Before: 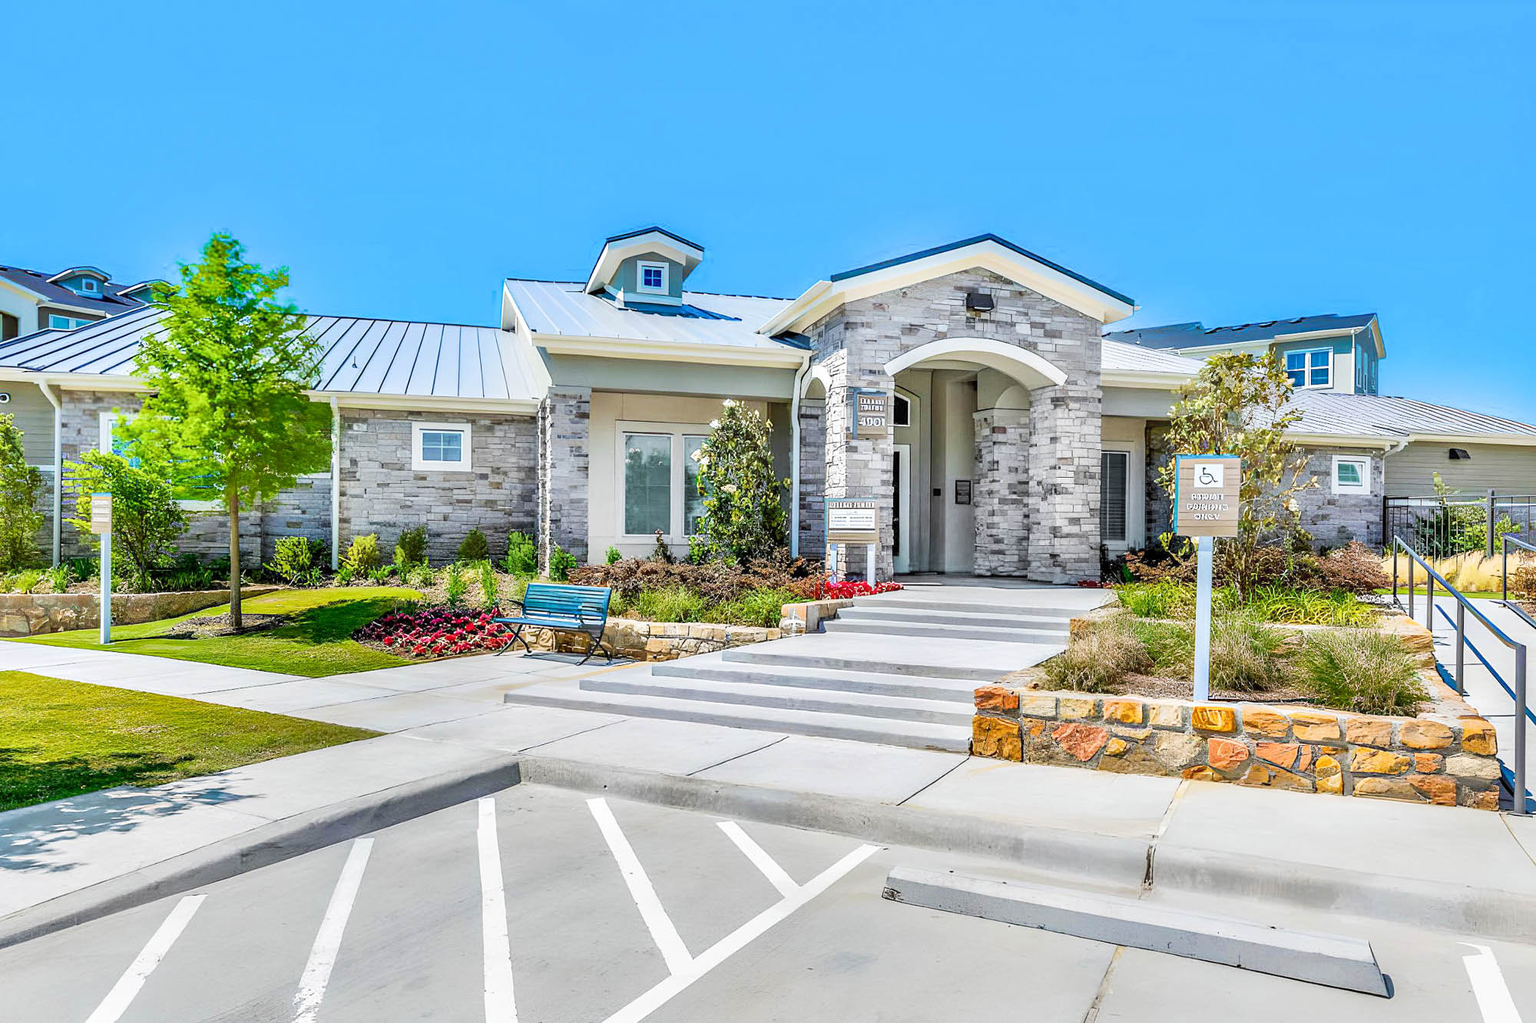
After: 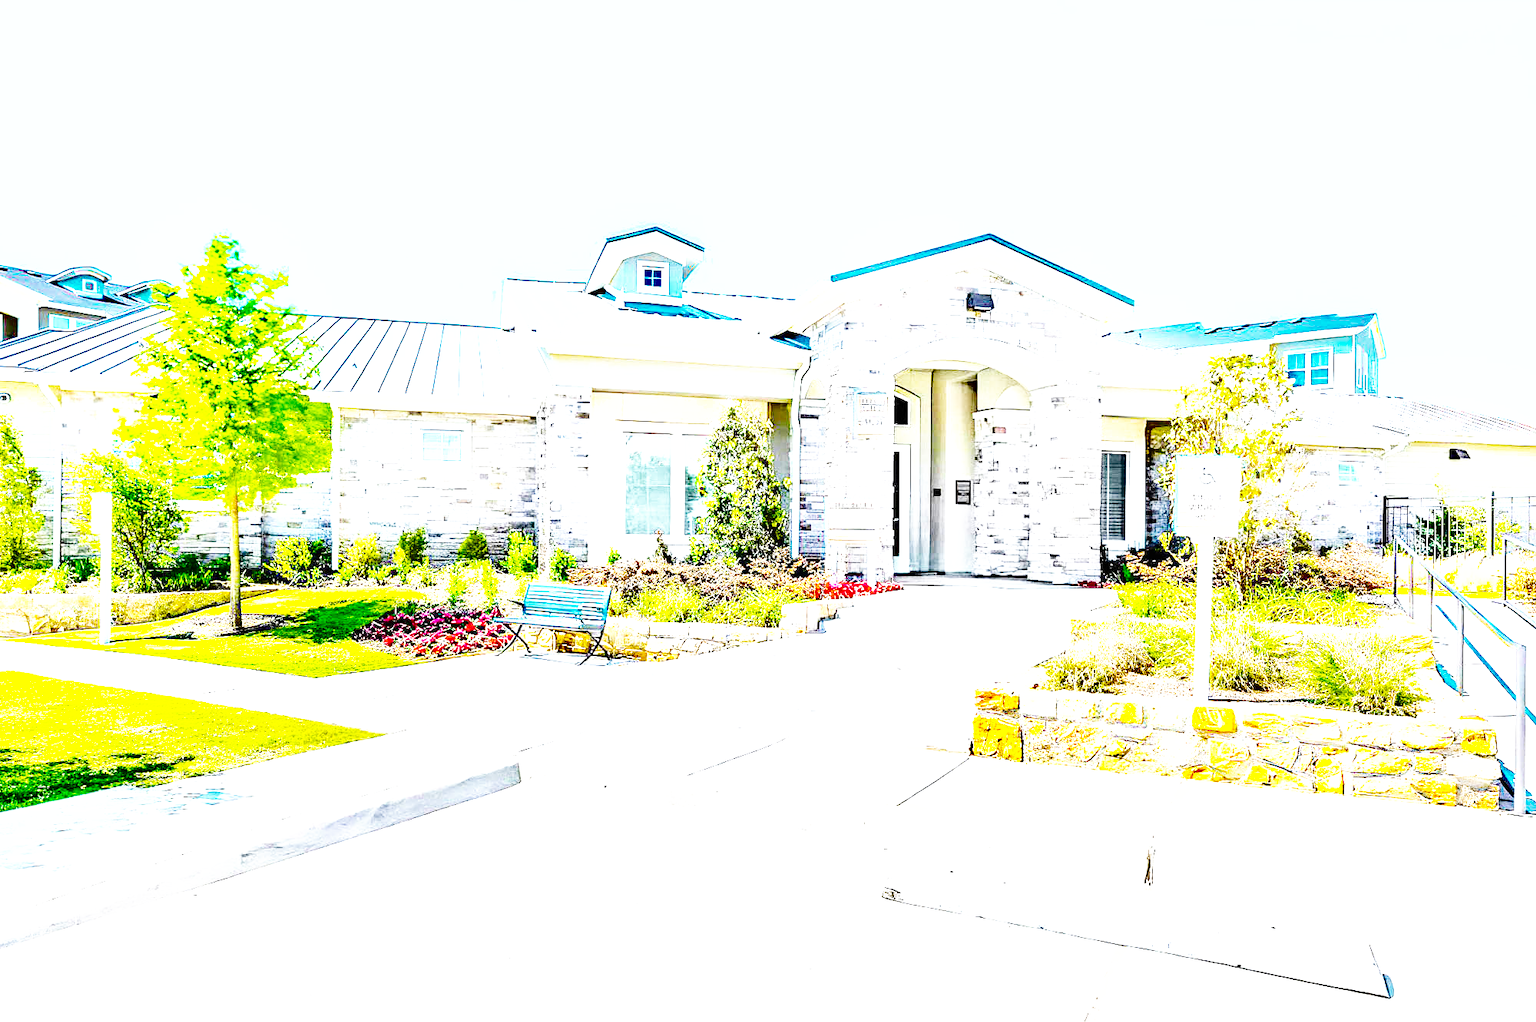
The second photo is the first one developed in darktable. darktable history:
exposure: black level correction 0, exposure 1.885 EV, compensate highlight preservation false
color balance rgb: highlights gain › luminance 10.129%, perceptual saturation grading › global saturation 30.996%, global vibrance 9.464%
base curve: curves: ch0 [(0, 0.003) (0.001, 0.002) (0.006, 0.004) (0.02, 0.022) (0.048, 0.086) (0.094, 0.234) (0.162, 0.431) (0.258, 0.629) (0.385, 0.8) (0.548, 0.918) (0.751, 0.988) (1, 1)], preserve colors none
shadows and highlights: shadows 60.97, soften with gaussian
